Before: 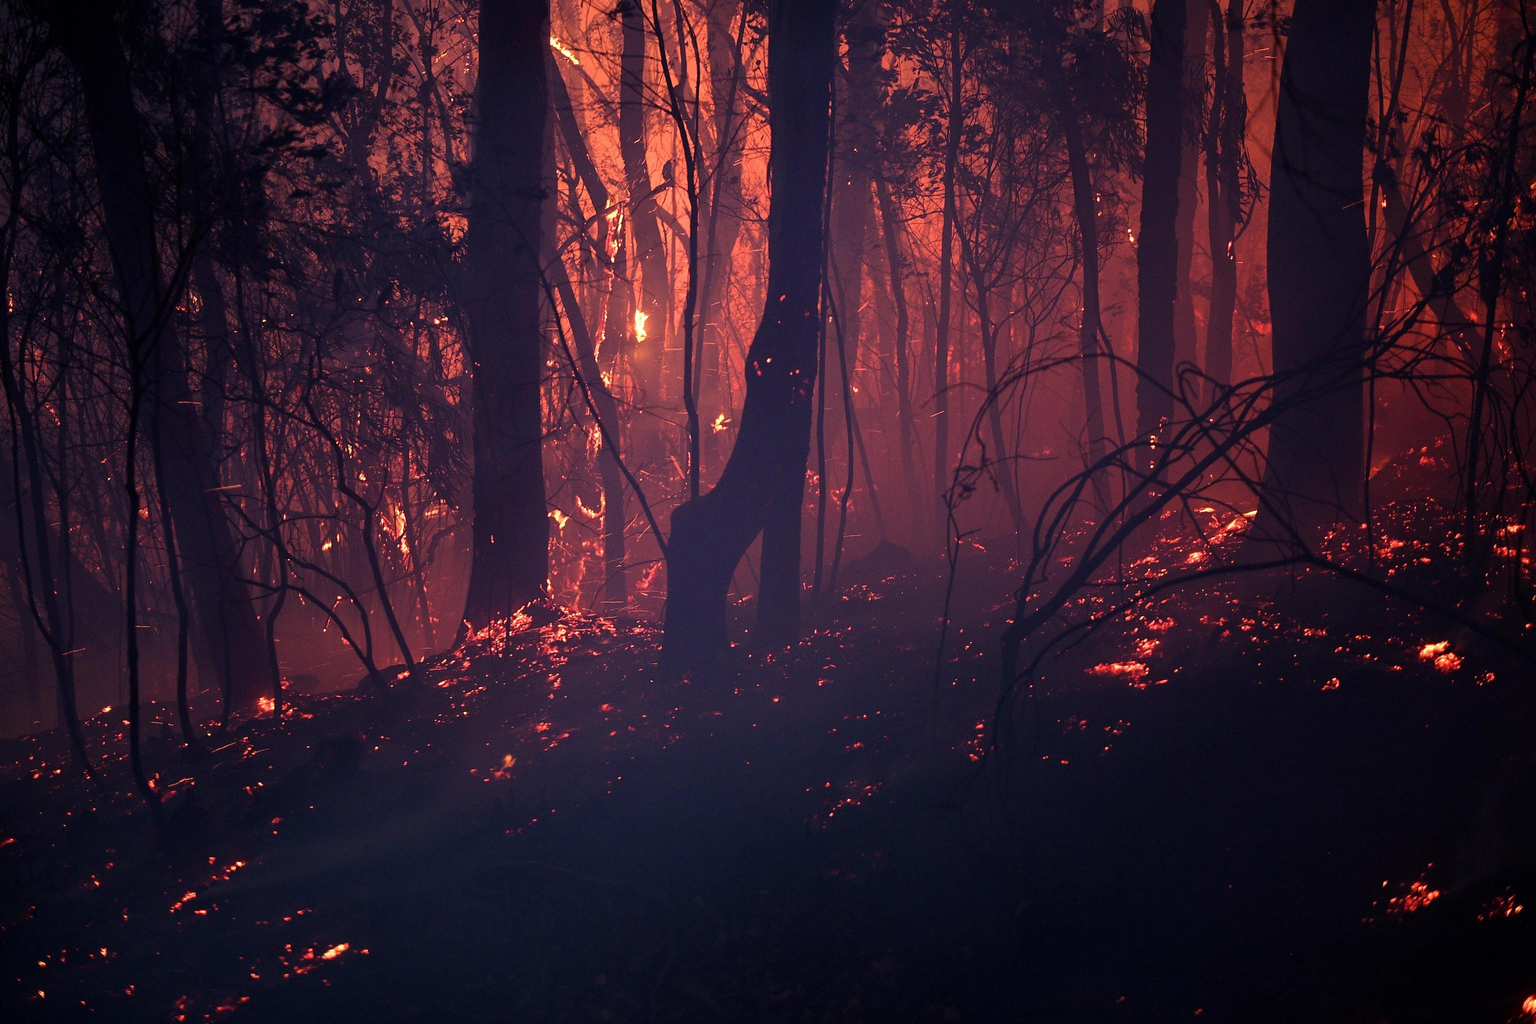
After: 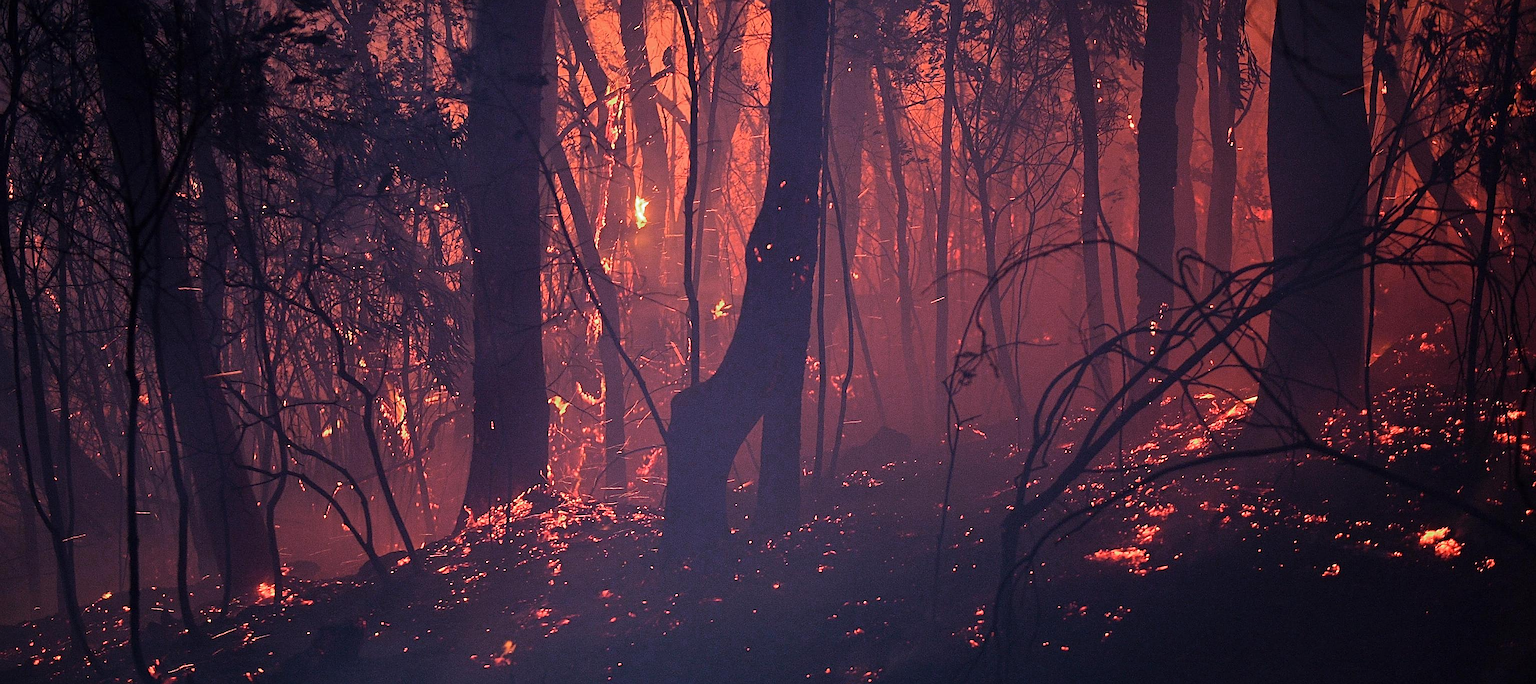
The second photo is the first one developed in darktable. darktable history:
color zones: curves: ch0 [(0.203, 0.433) (0.607, 0.517) (0.697, 0.696) (0.705, 0.897)]
sharpen: on, module defaults
crop: top 11.167%, bottom 21.945%
shadows and highlights: shadows 24.42, highlights -77.96, highlights color adjustment 49.79%, soften with gaussian
